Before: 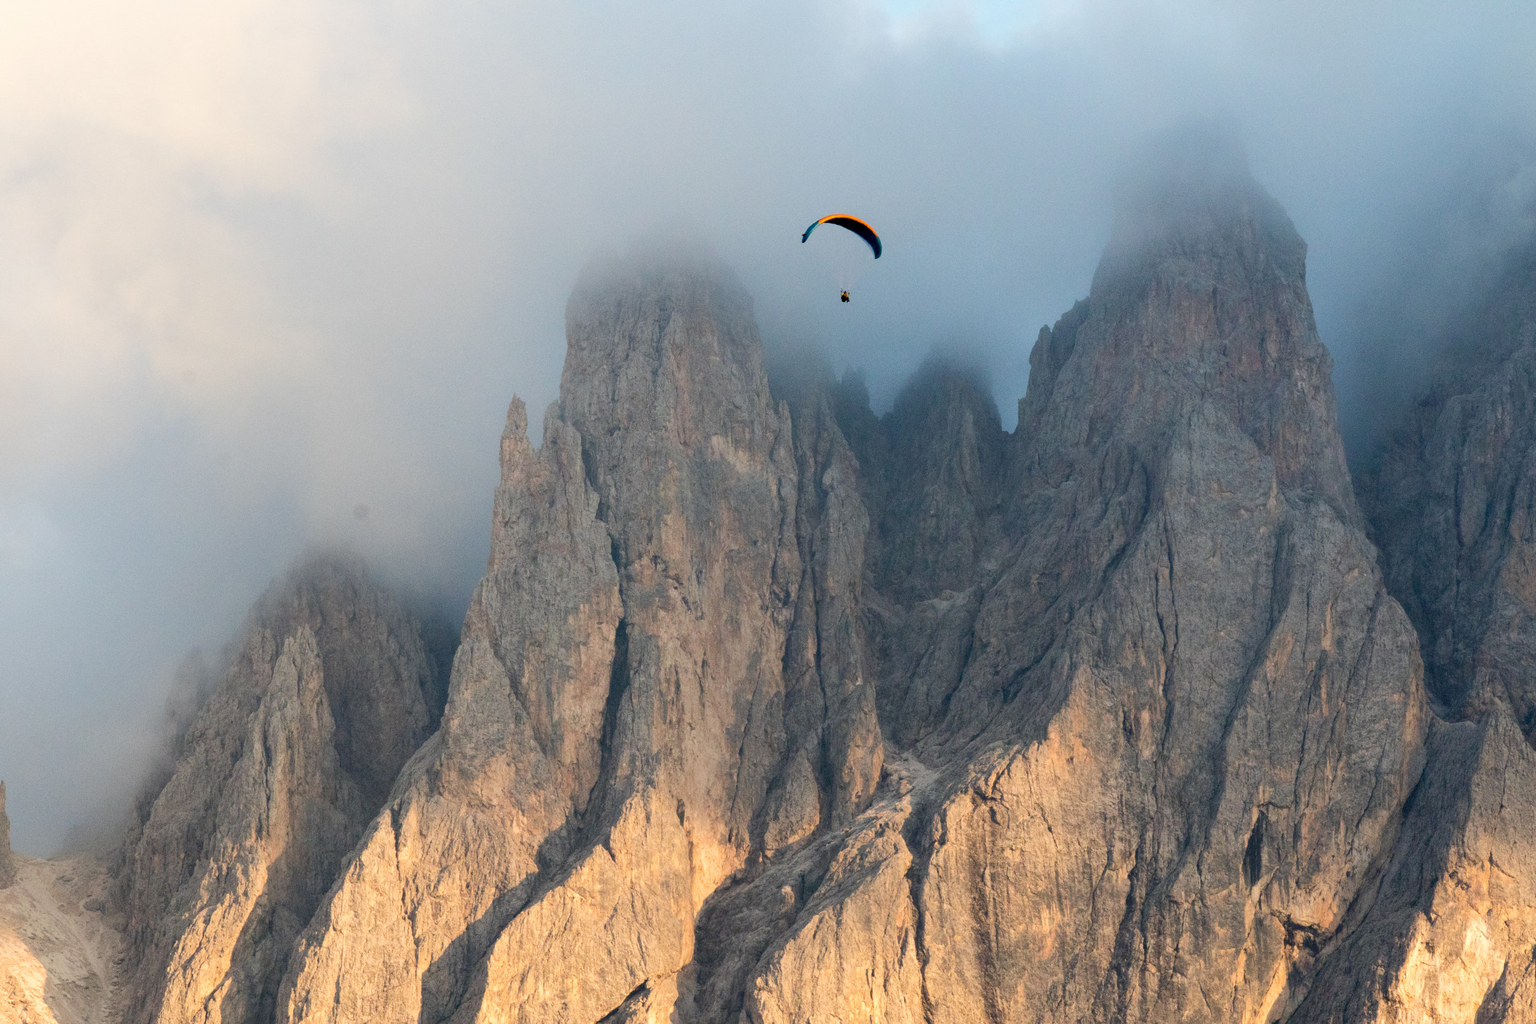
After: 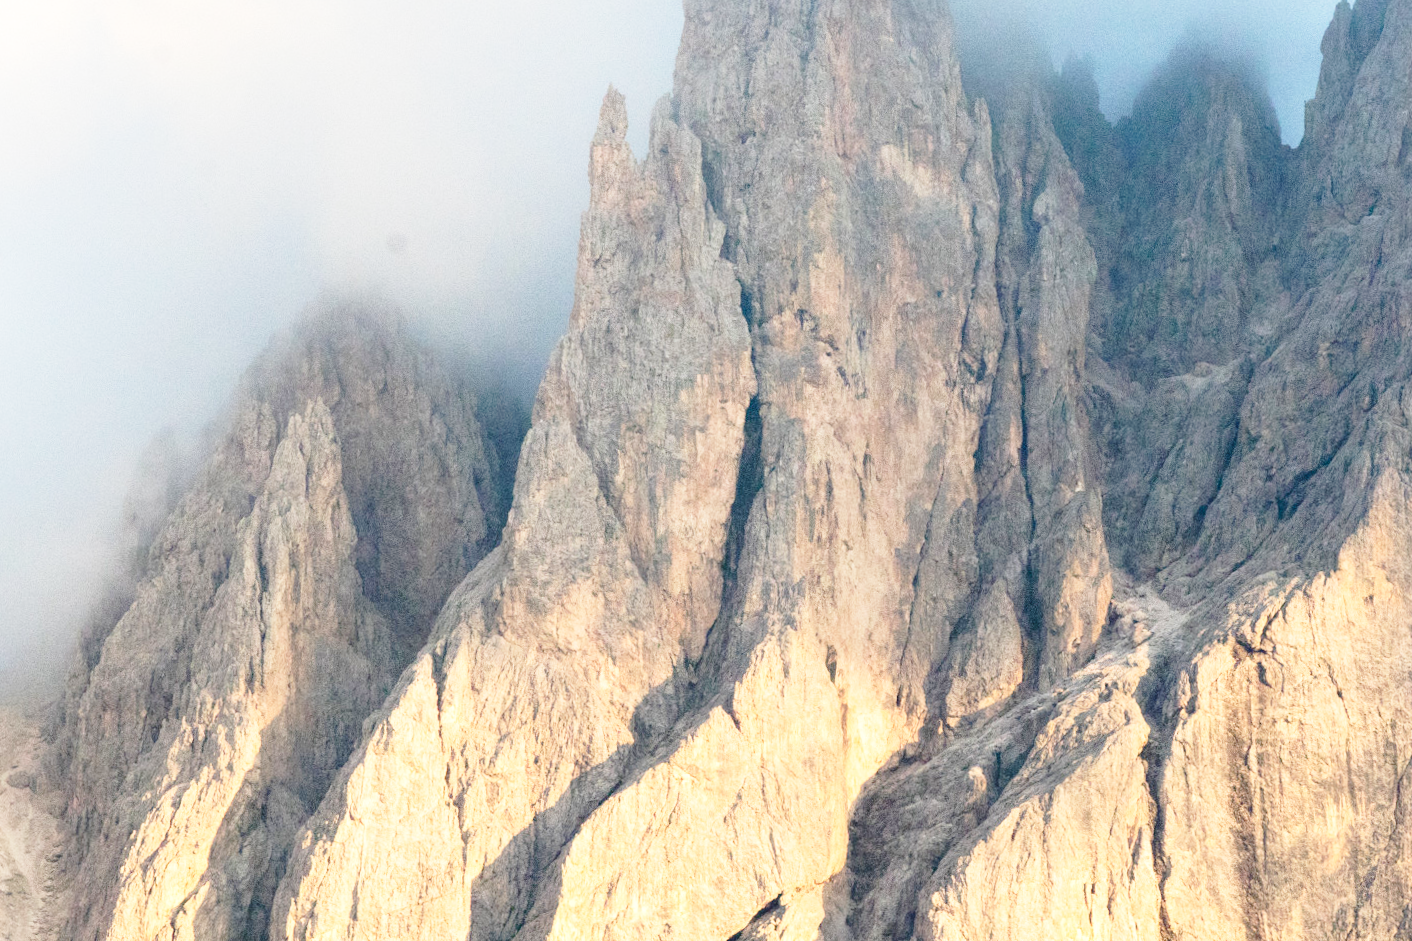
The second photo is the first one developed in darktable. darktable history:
exposure: exposure 0.4 EV, compensate highlight preservation false
crop and rotate: angle -0.82°, left 3.85%, top 31.828%, right 27.992%
base curve: curves: ch0 [(0, 0) (0.028, 0.03) (0.121, 0.232) (0.46, 0.748) (0.859, 0.968) (1, 1)], preserve colors none
